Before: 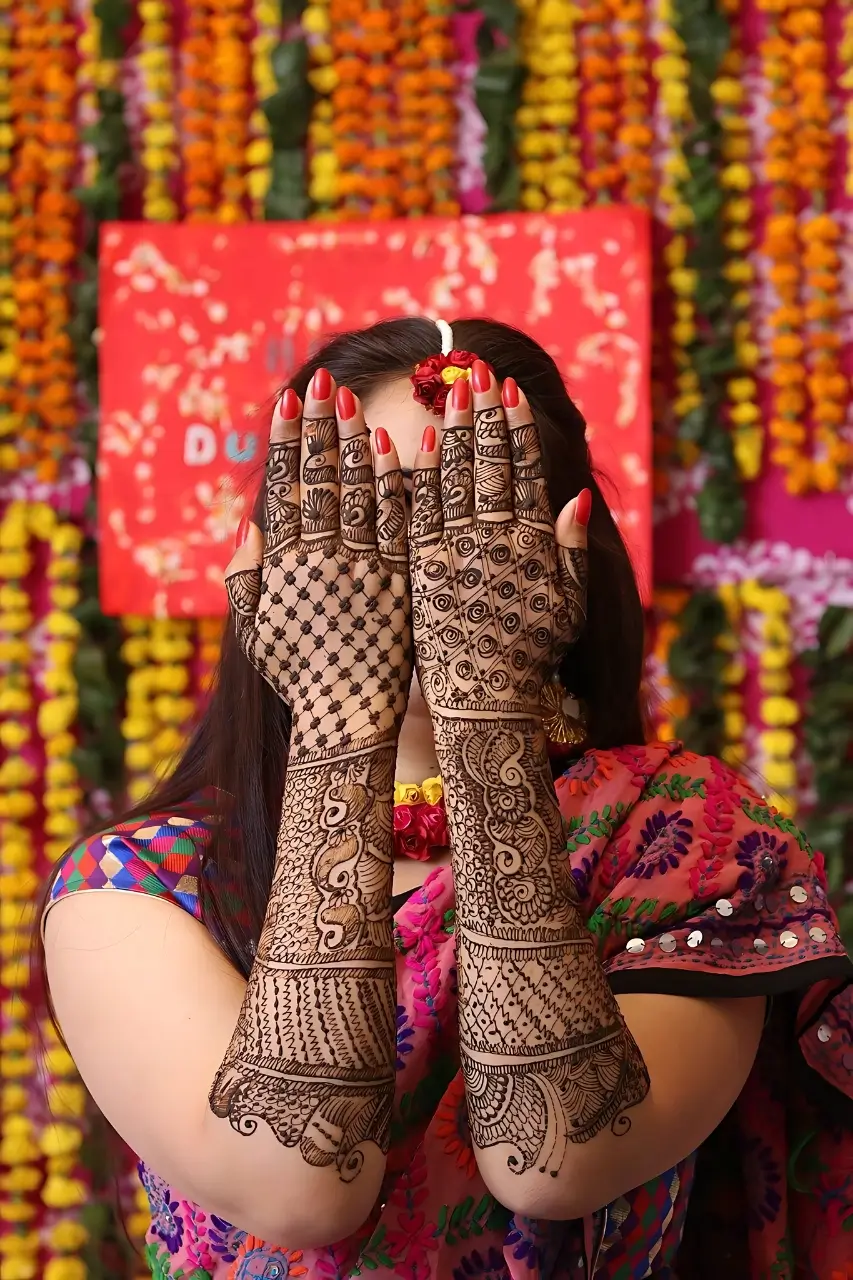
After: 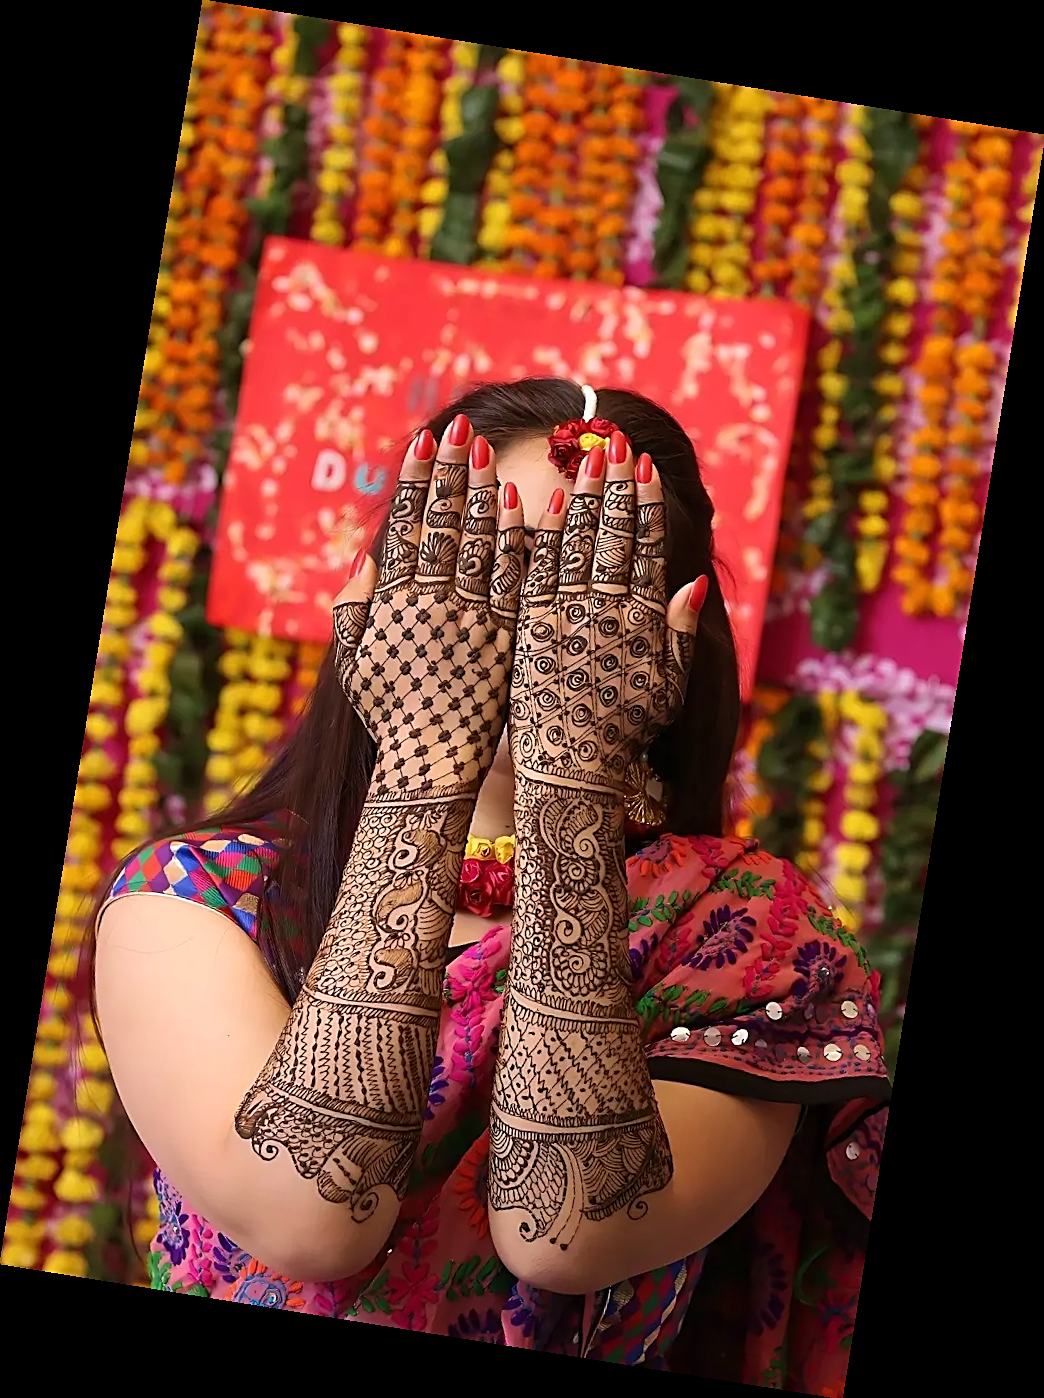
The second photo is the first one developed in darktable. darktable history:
velvia: on, module defaults
sharpen: on, module defaults
rotate and perspective: rotation 9.12°, automatic cropping off
